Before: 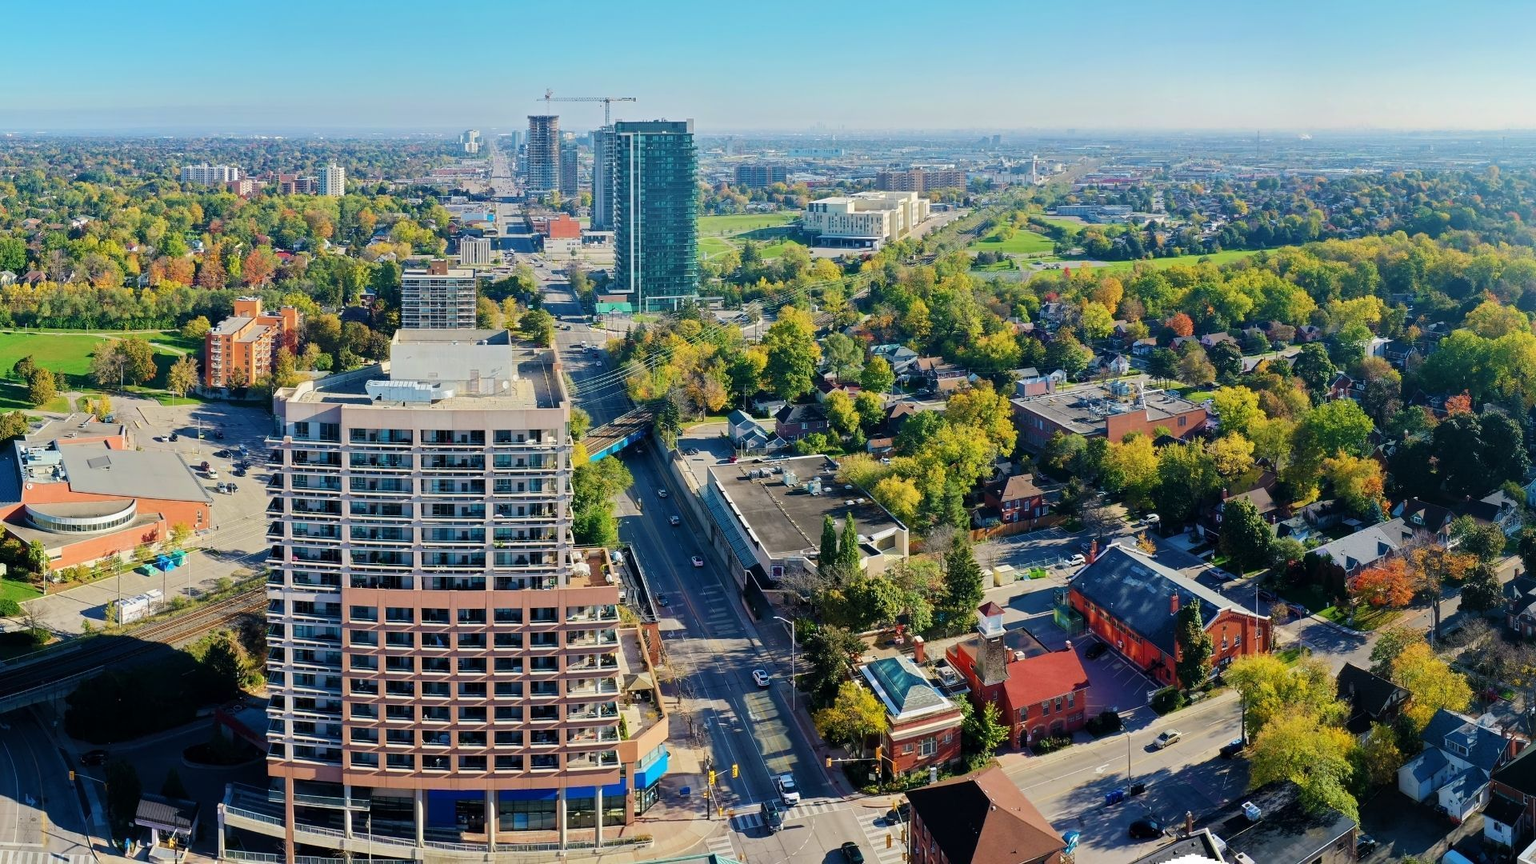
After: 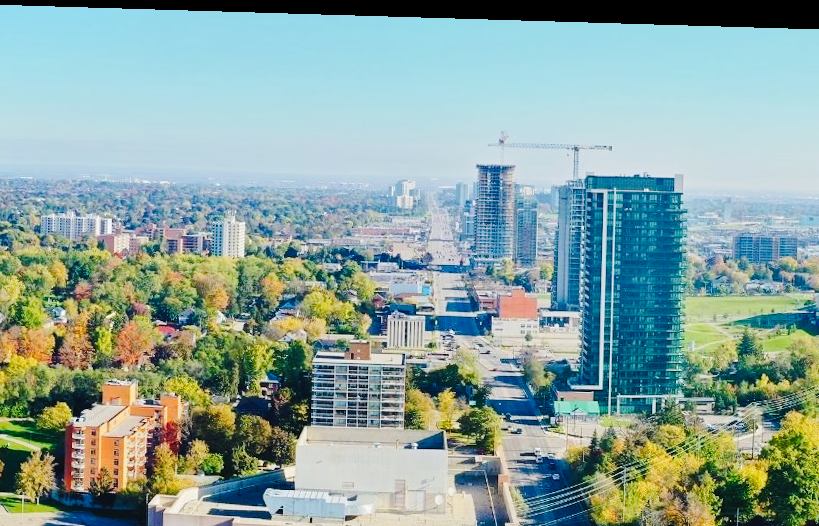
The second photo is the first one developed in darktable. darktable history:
tone curve: curves: ch0 [(0, 0) (0.003, 0.023) (0.011, 0.029) (0.025, 0.037) (0.044, 0.047) (0.069, 0.057) (0.1, 0.075) (0.136, 0.103) (0.177, 0.145) (0.224, 0.193) (0.277, 0.266) (0.335, 0.362) (0.399, 0.473) (0.468, 0.569) (0.543, 0.655) (0.623, 0.73) (0.709, 0.804) (0.801, 0.874) (0.898, 0.924) (1, 1)], preserve colors none
rotate and perspective: rotation 1.72°, automatic cropping off
crop and rotate: left 10.817%, top 0.062%, right 47.194%, bottom 53.626%
